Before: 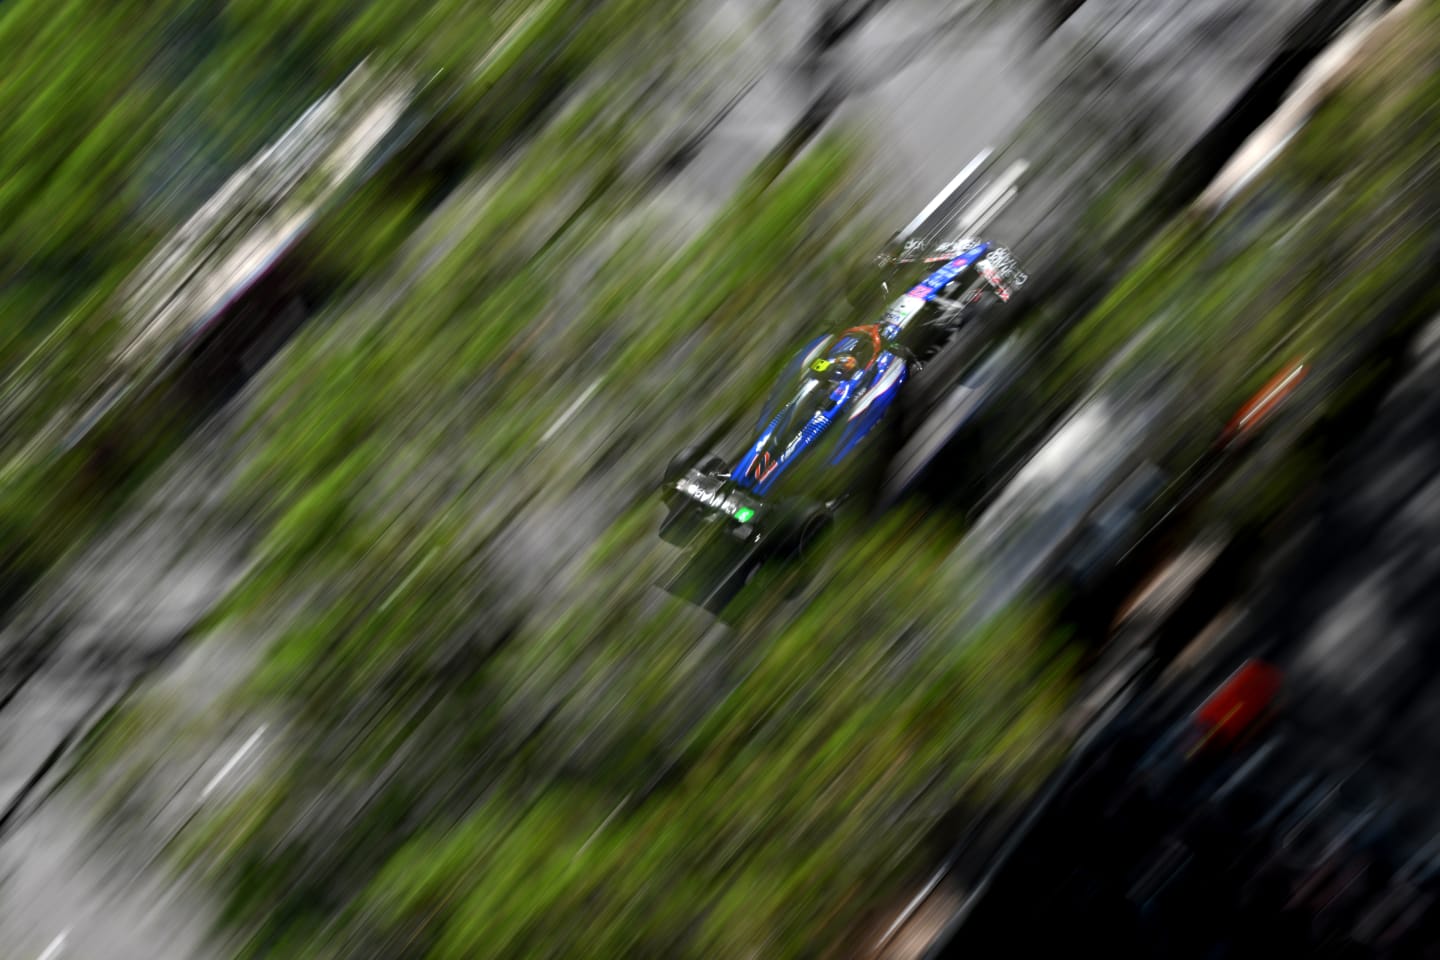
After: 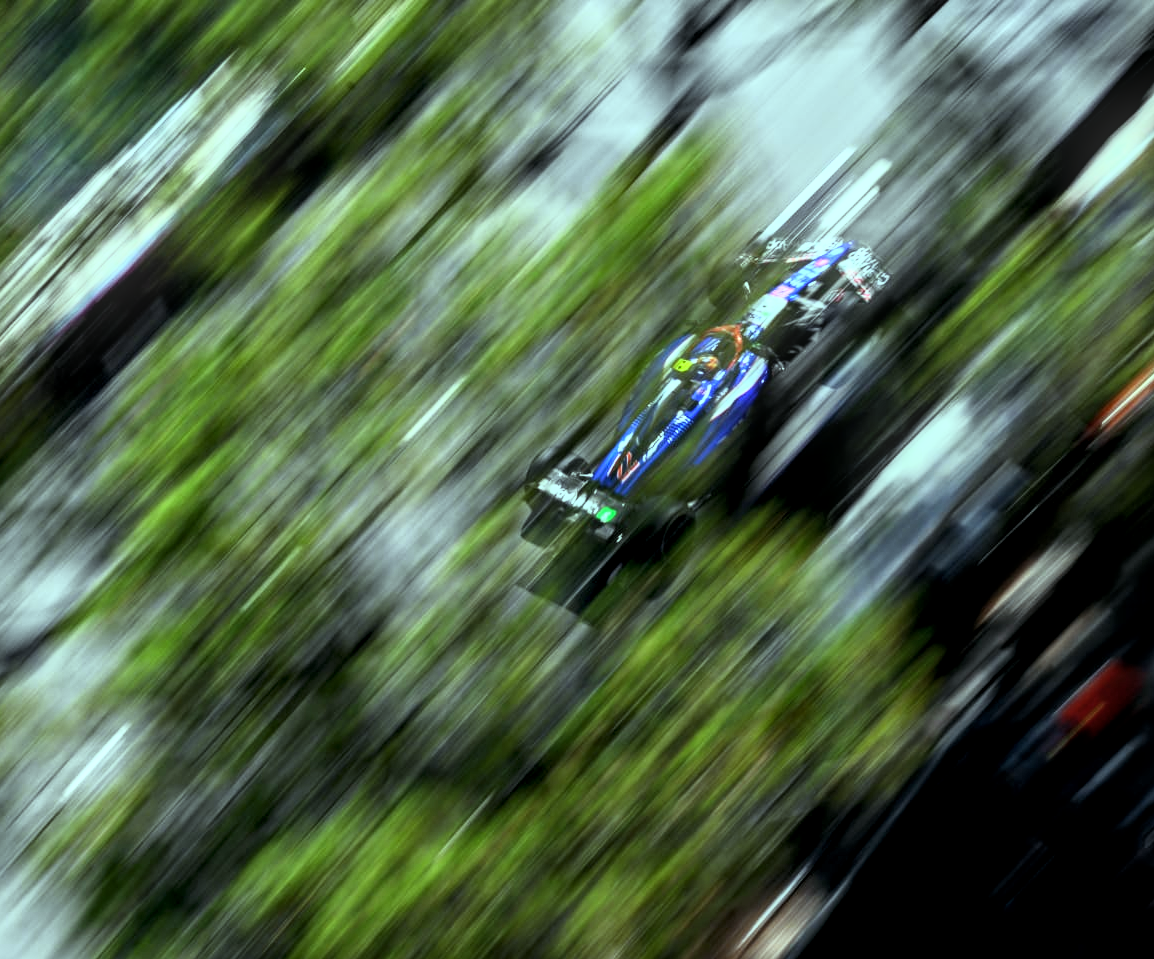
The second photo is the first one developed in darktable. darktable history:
base curve: curves: ch0 [(0, 0) (0.005, 0.002) (0.193, 0.295) (0.399, 0.664) (0.75, 0.928) (1, 1)]
bloom: size 9%, threshold 100%, strength 7%
local contrast: on, module defaults
crop and rotate: left 9.597%, right 10.195%
color balance: mode lift, gamma, gain (sRGB), lift [0.997, 0.979, 1.021, 1.011], gamma [1, 1.084, 0.916, 0.998], gain [1, 0.87, 1.13, 1.101], contrast 4.55%, contrast fulcrum 38.24%, output saturation 104.09%
